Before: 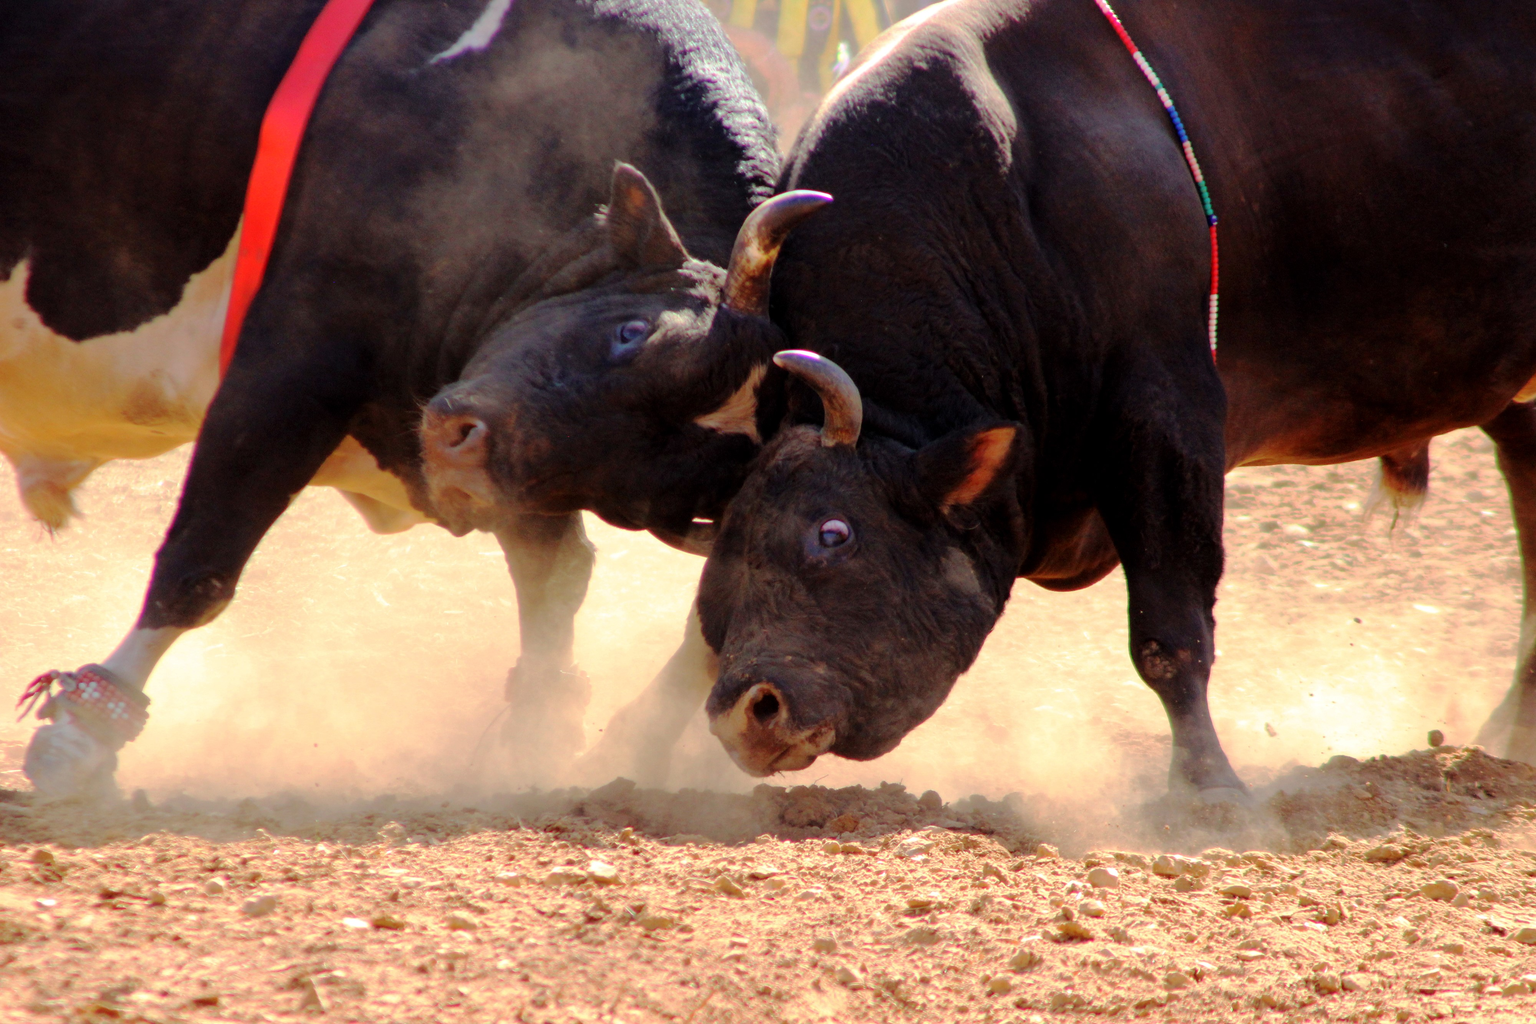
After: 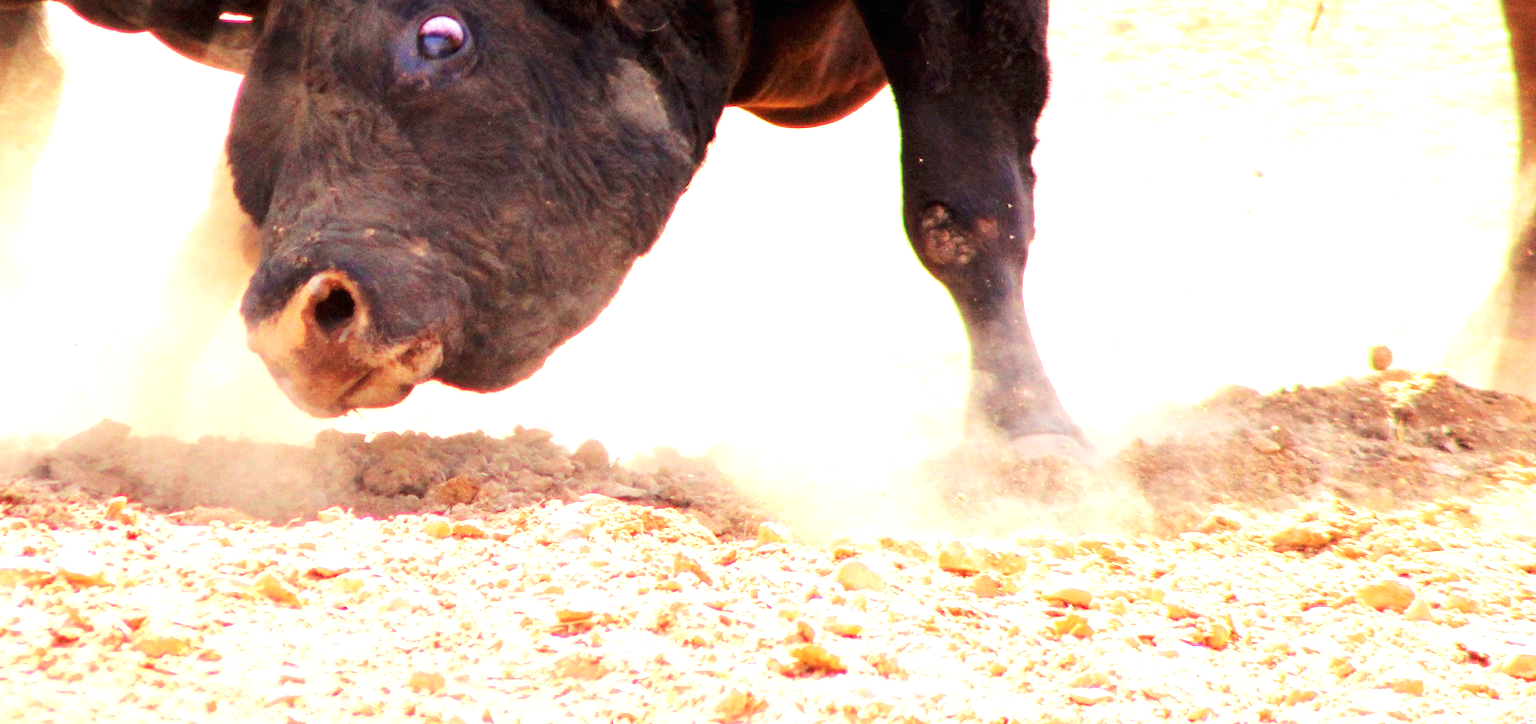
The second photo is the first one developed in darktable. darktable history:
crop and rotate: left 35.927%, top 49.78%, bottom 4.891%
exposure: black level correction 0, exposure 1.663 EV, compensate highlight preservation false
